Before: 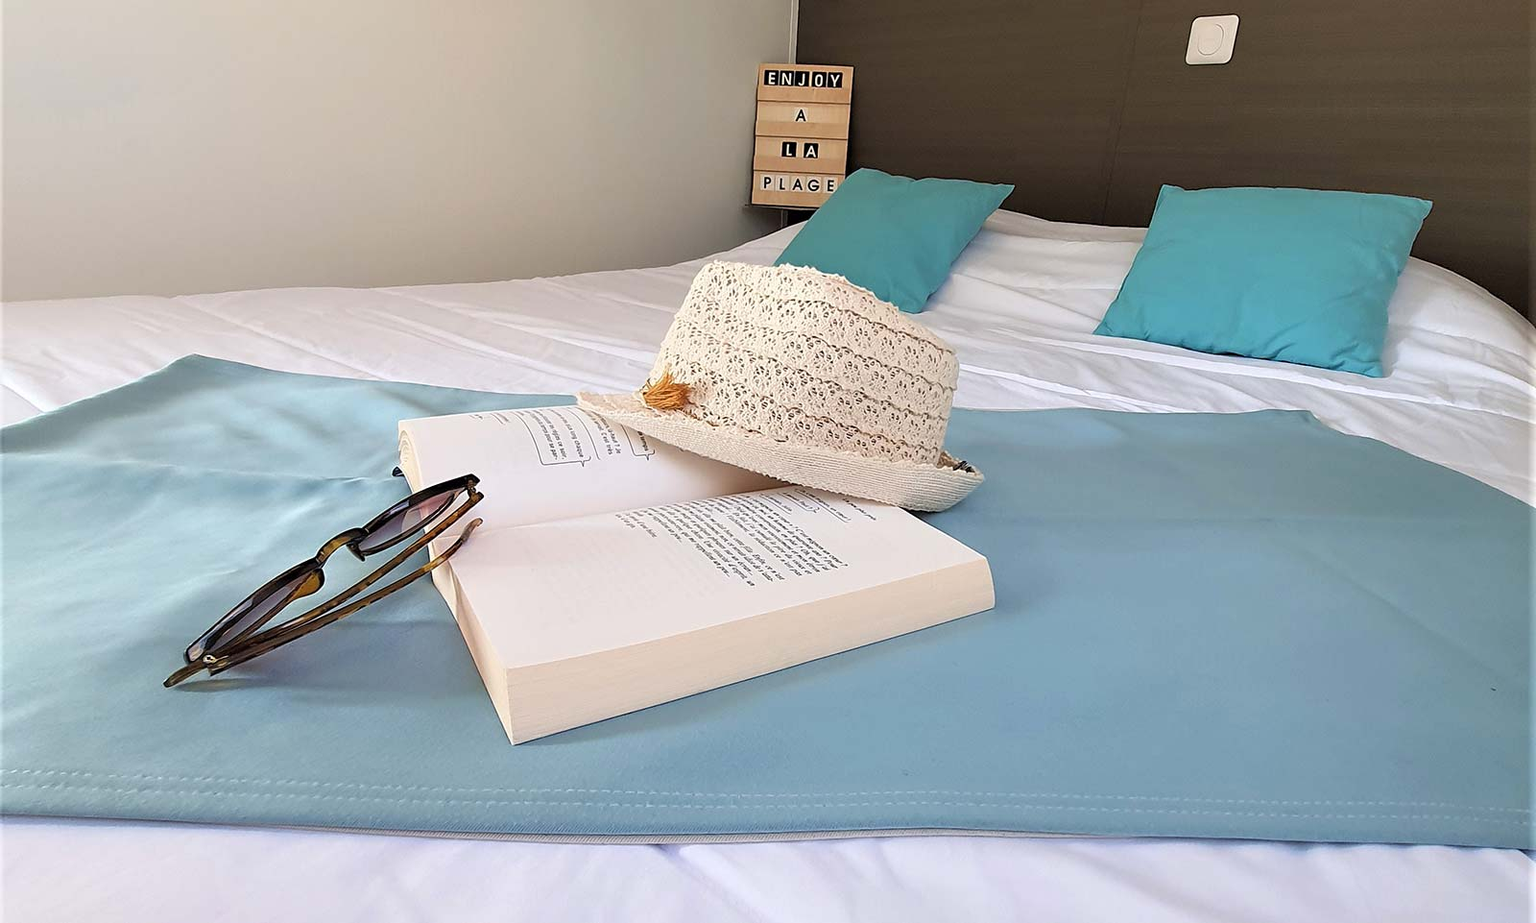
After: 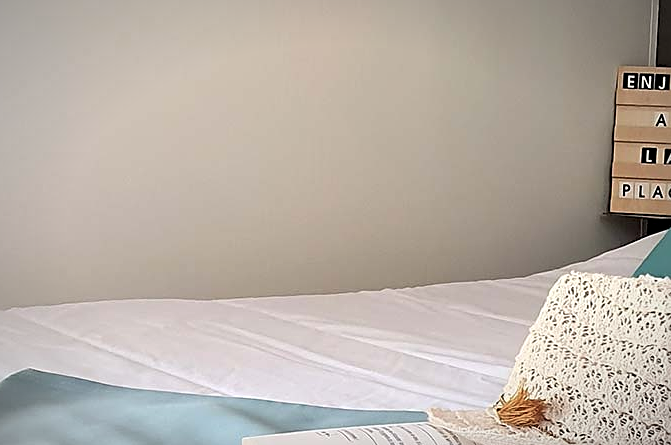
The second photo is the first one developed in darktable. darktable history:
vignetting: fall-off radius 70%, automatic ratio true
crop and rotate: left 10.817%, top 0.062%, right 47.194%, bottom 53.626%
sharpen: on, module defaults
contrast equalizer: octaves 7, y [[0.6 ×6], [0.55 ×6], [0 ×6], [0 ×6], [0 ×6]], mix 0.15
